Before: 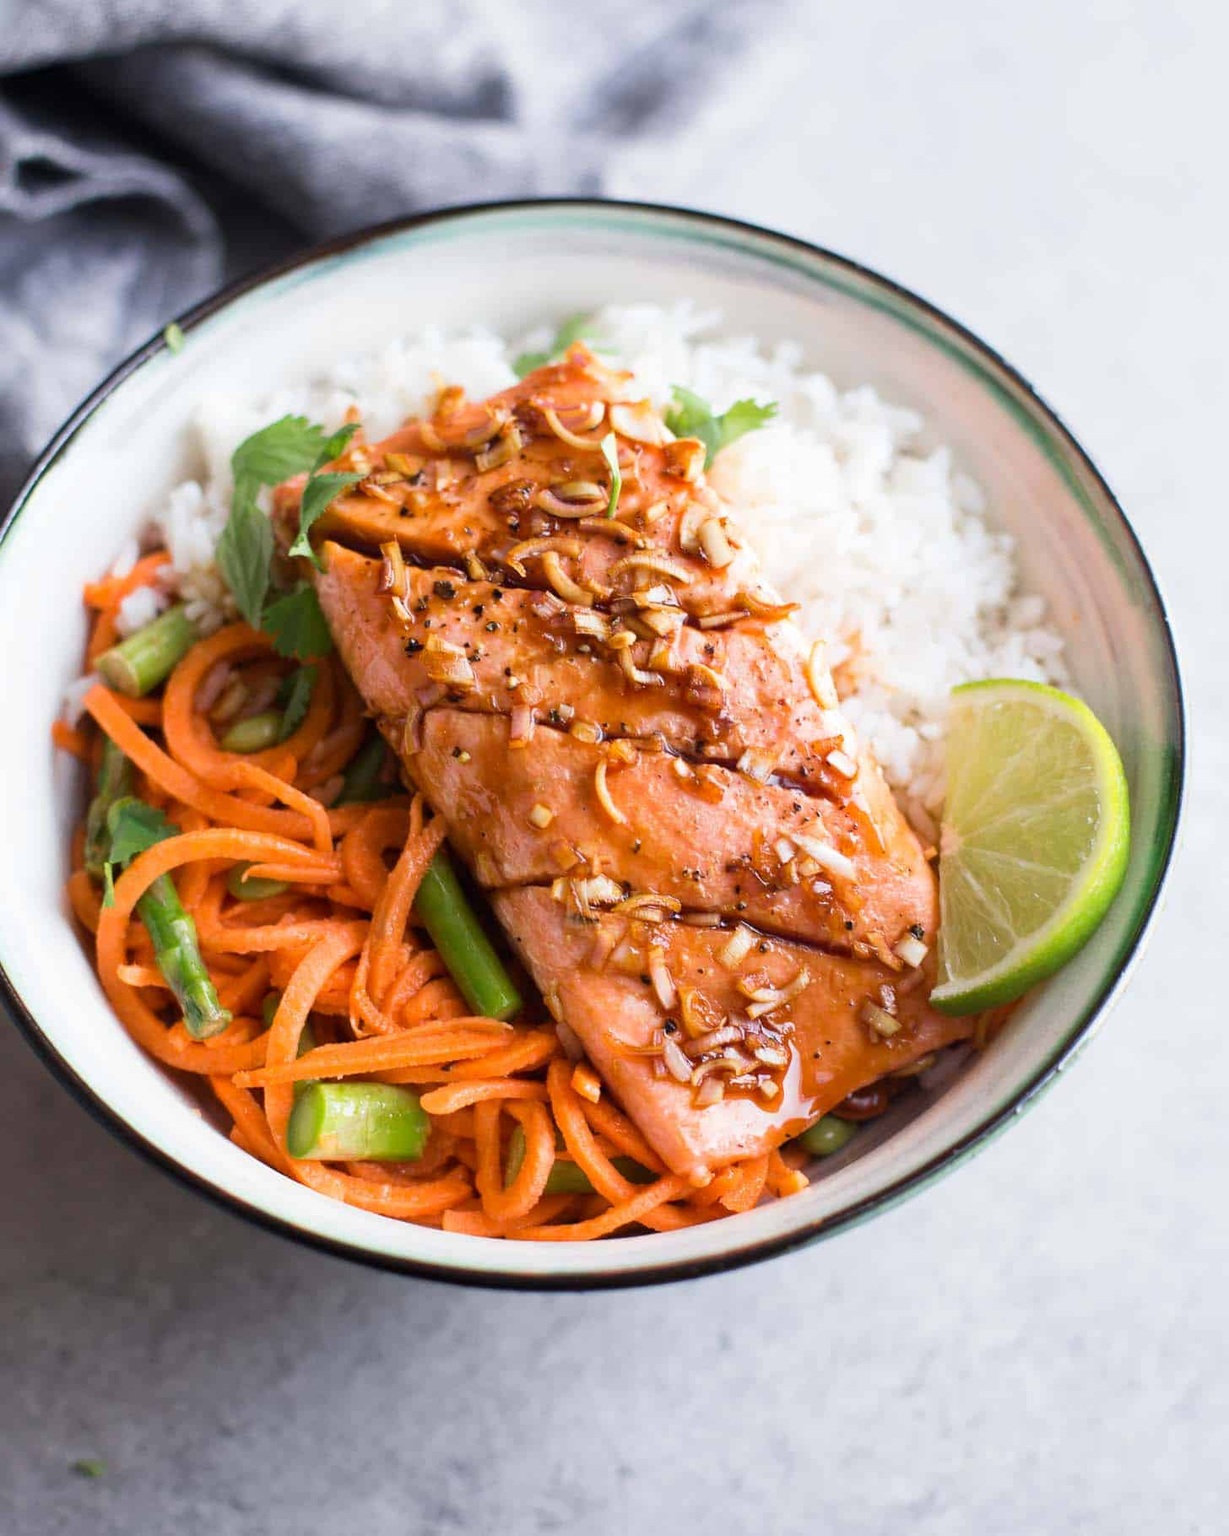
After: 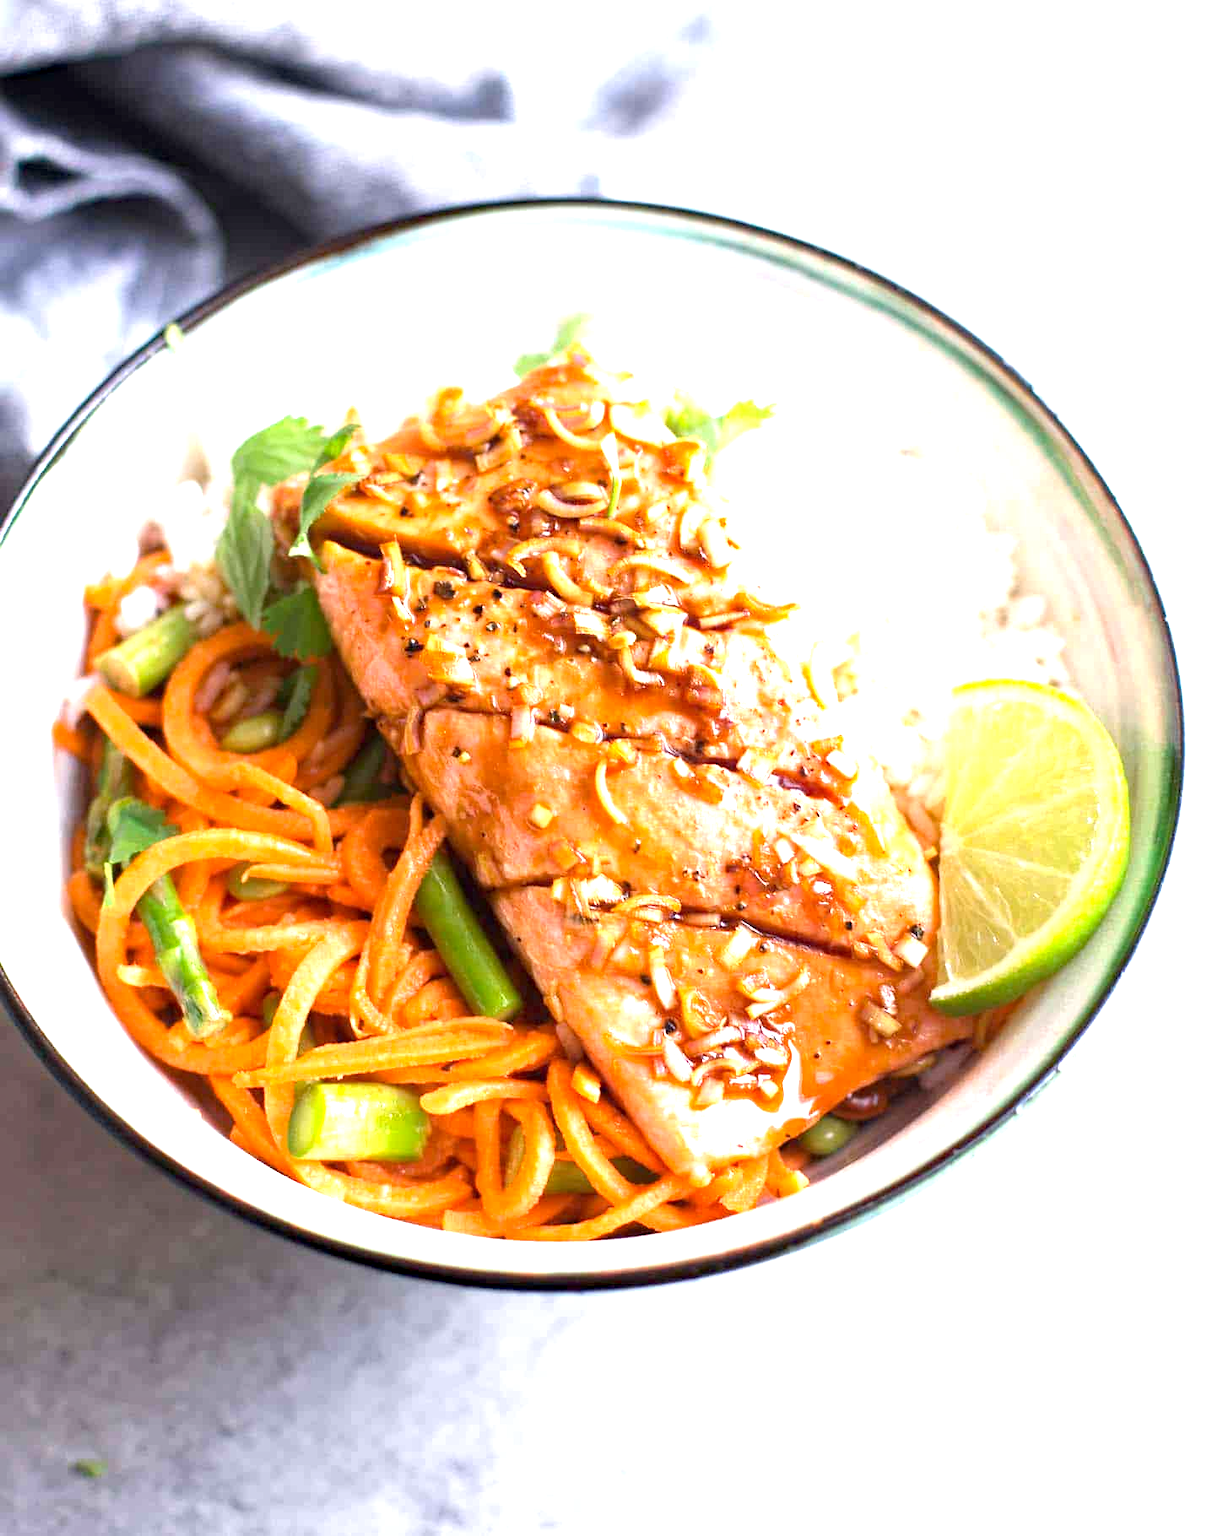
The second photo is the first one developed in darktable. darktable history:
exposure: exposure 1.27 EV, compensate exposure bias true, compensate highlight preservation false
haze removal: adaptive false
